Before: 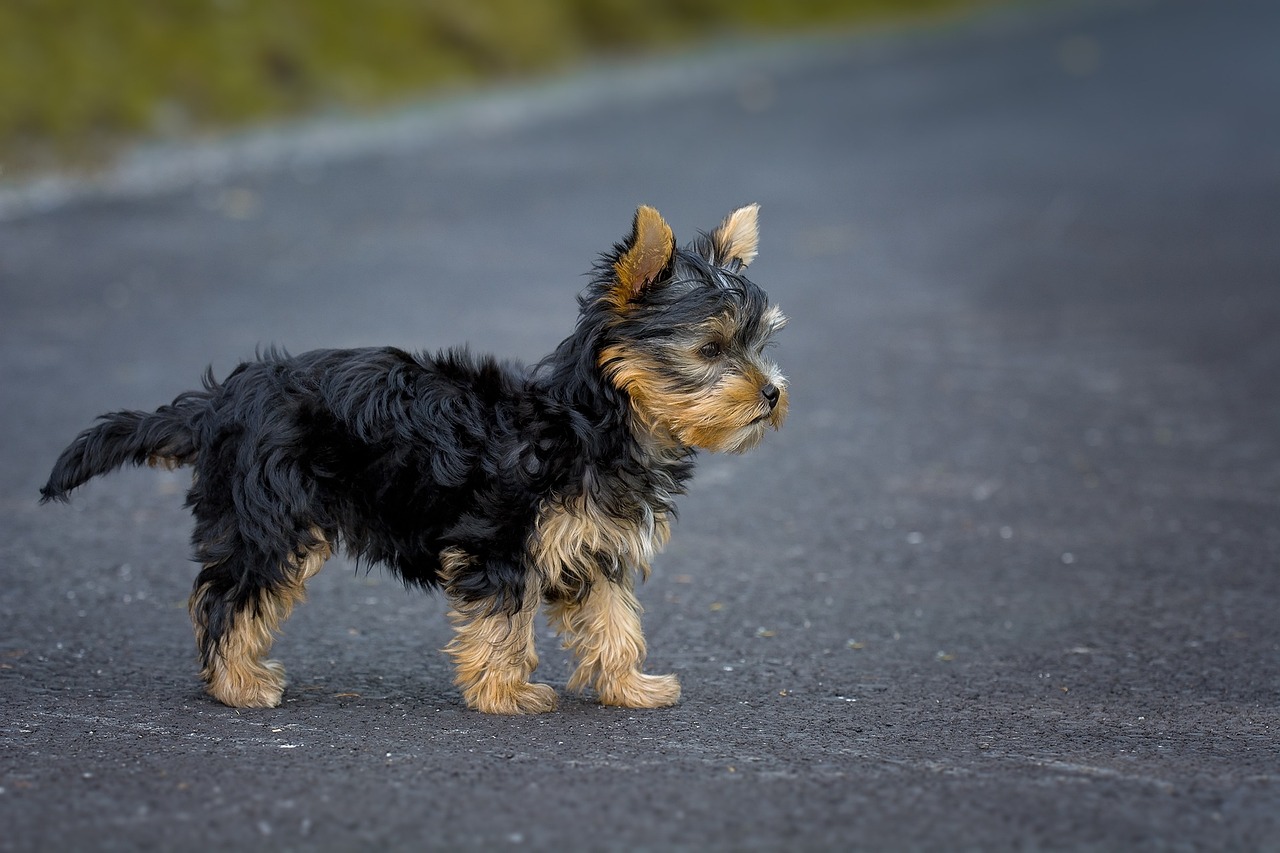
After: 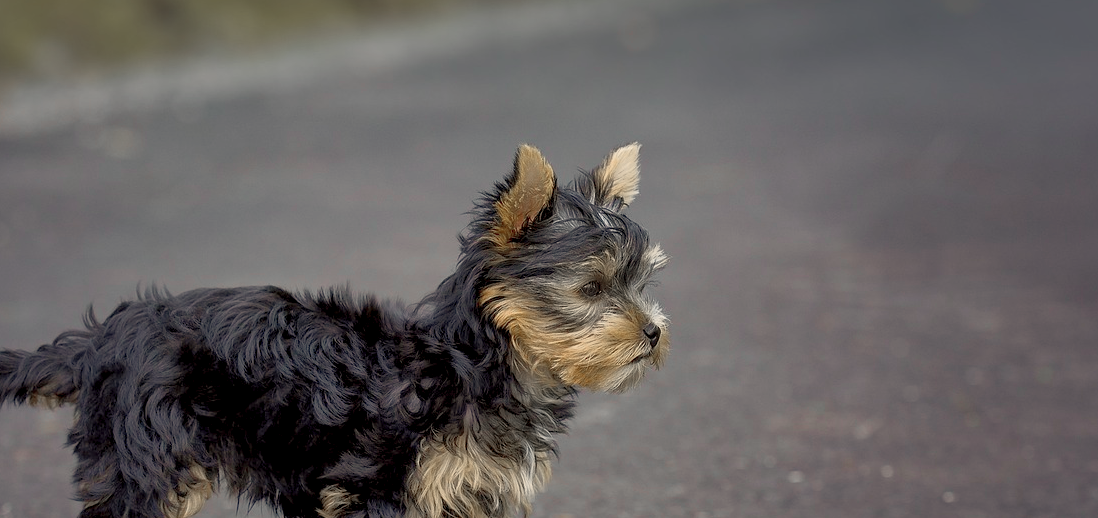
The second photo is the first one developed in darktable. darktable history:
tone curve: curves: ch0 [(0.013, 0) (0.061, 0.068) (0.239, 0.256) (0.502, 0.505) (0.683, 0.676) (0.761, 0.773) (0.858, 0.858) (0.987, 0.945)]; ch1 [(0, 0) (0.172, 0.123) (0.304, 0.288) (0.414, 0.44) (0.472, 0.473) (0.502, 0.508) (0.521, 0.528) (0.583, 0.595) (0.654, 0.673) (0.728, 0.761) (1, 1)]; ch2 [(0, 0) (0.411, 0.424) (0.485, 0.476) (0.502, 0.502) (0.553, 0.557) (0.57, 0.576) (1, 1)], color space Lab, independent channels, preserve colors none
color zones: curves: ch1 [(0, 0.708) (0.088, 0.648) (0.245, 0.187) (0.429, 0.326) (0.571, 0.498) (0.714, 0.5) (0.857, 0.5) (1, 0.708)]
color correction: highlights a* 2.61, highlights b* 22.87
crop and rotate: left 9.302%, top 7.306%, right 4.85%, bottom 31.926%
shadows and highlights: on, module defaults
